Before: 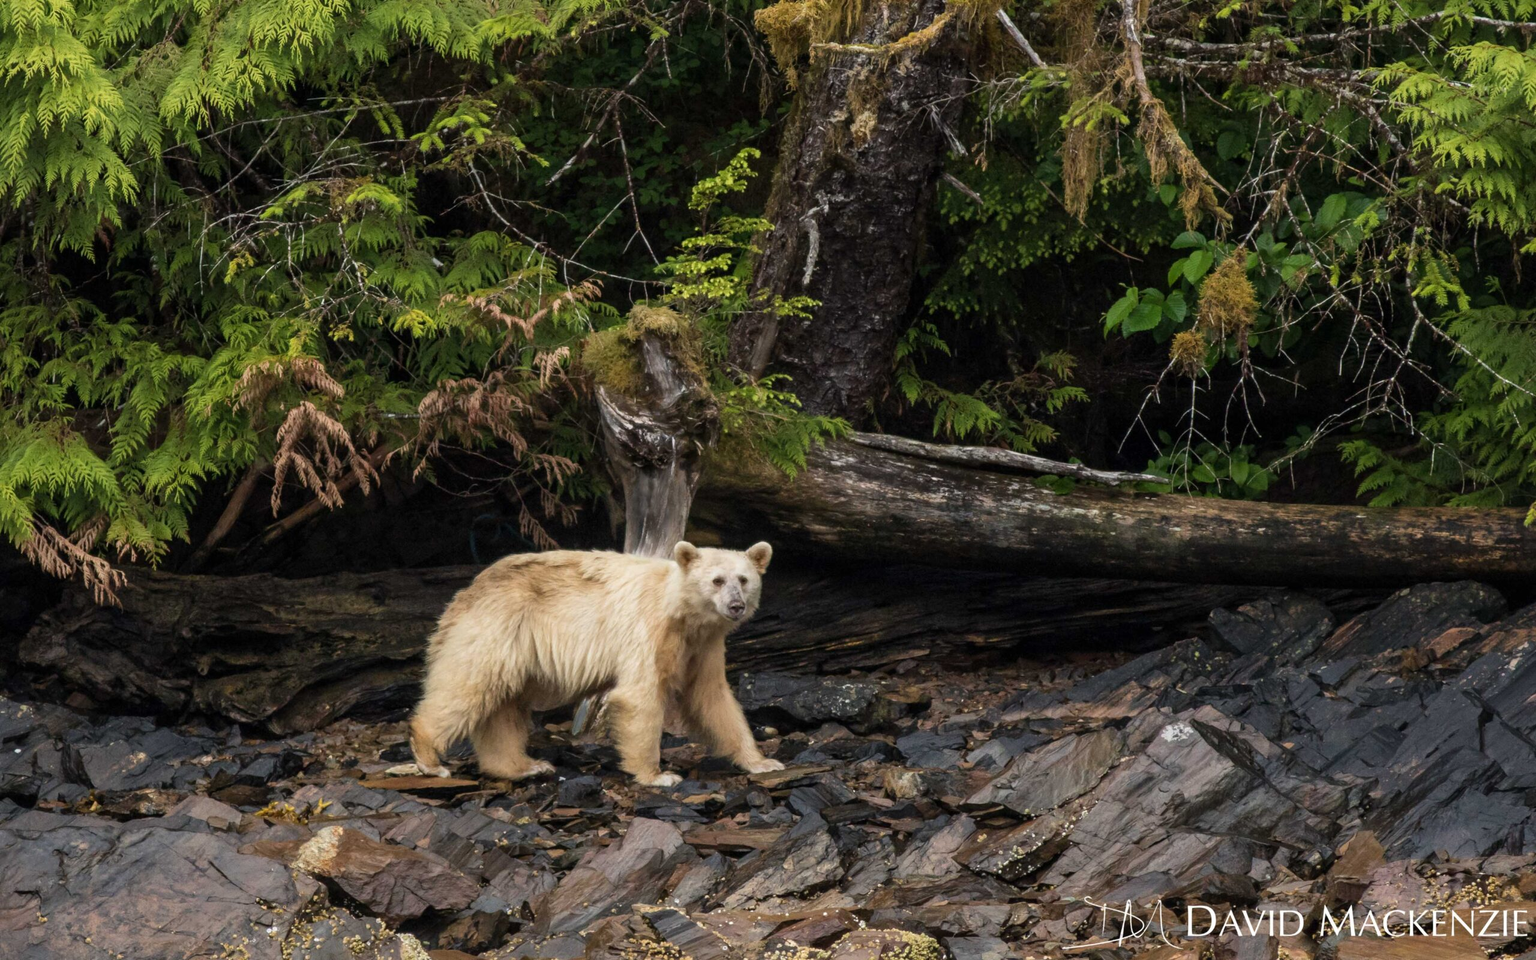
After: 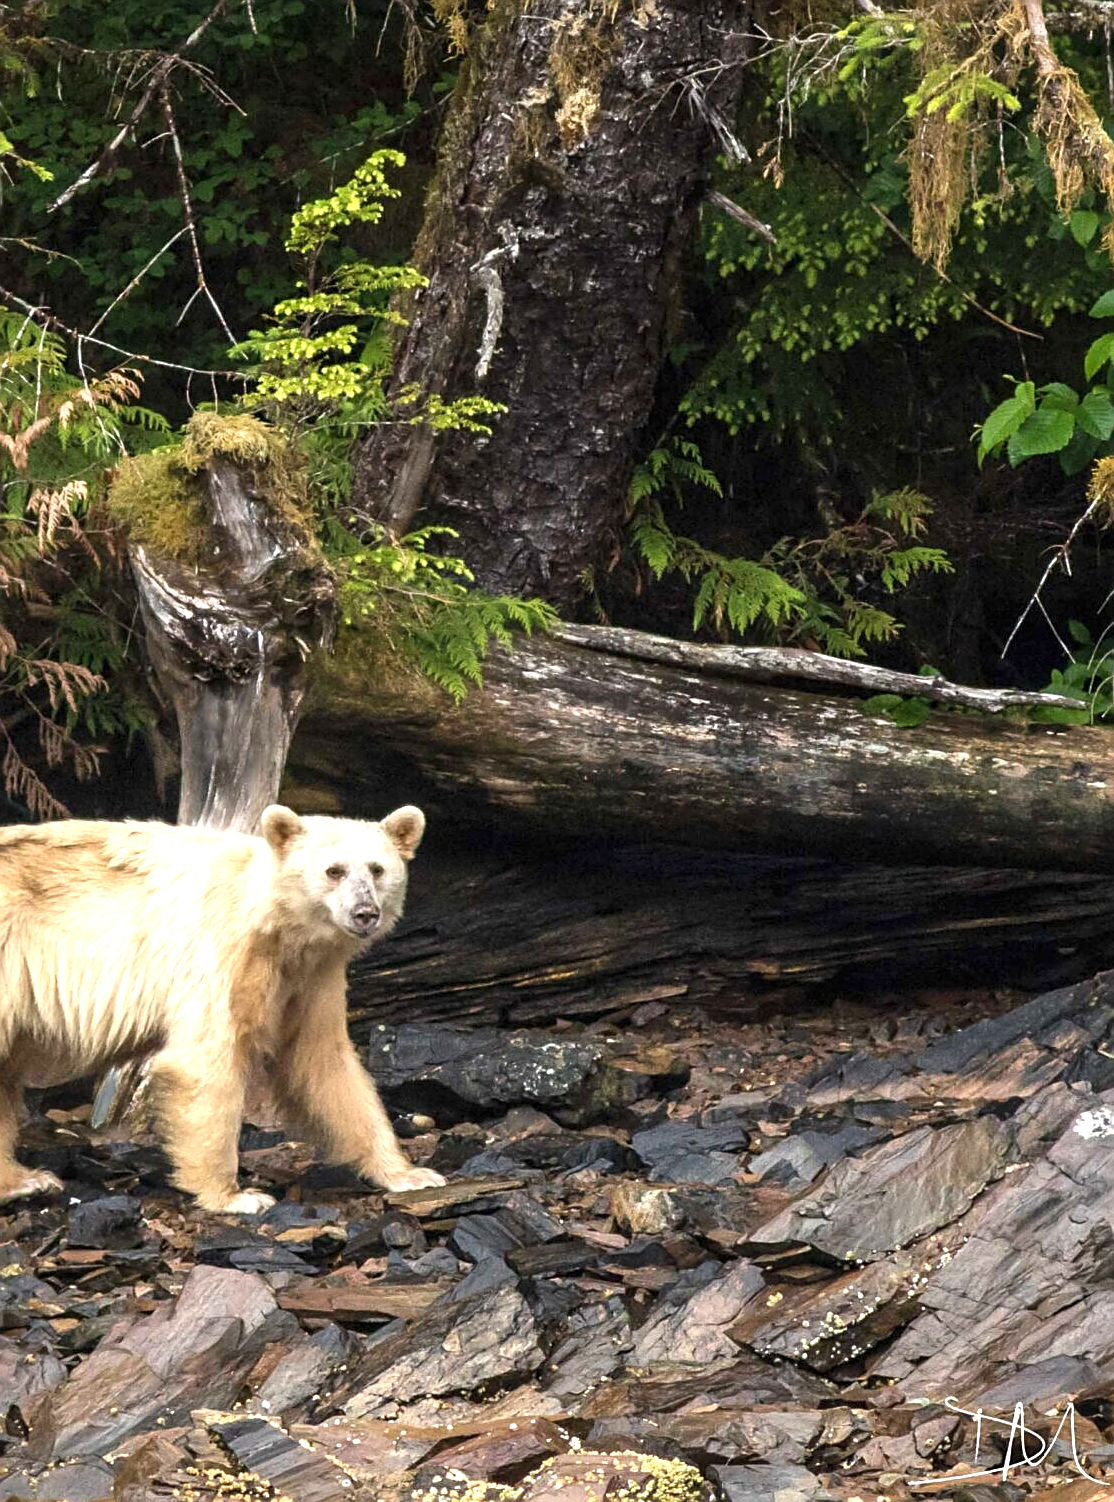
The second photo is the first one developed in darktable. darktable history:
crop: left 33.687%, top 6.074%, right 22.766%
exposure: black level correction 0, exposure 1 EV, compensate highlight preservation false
sharpen: on, module defaults
